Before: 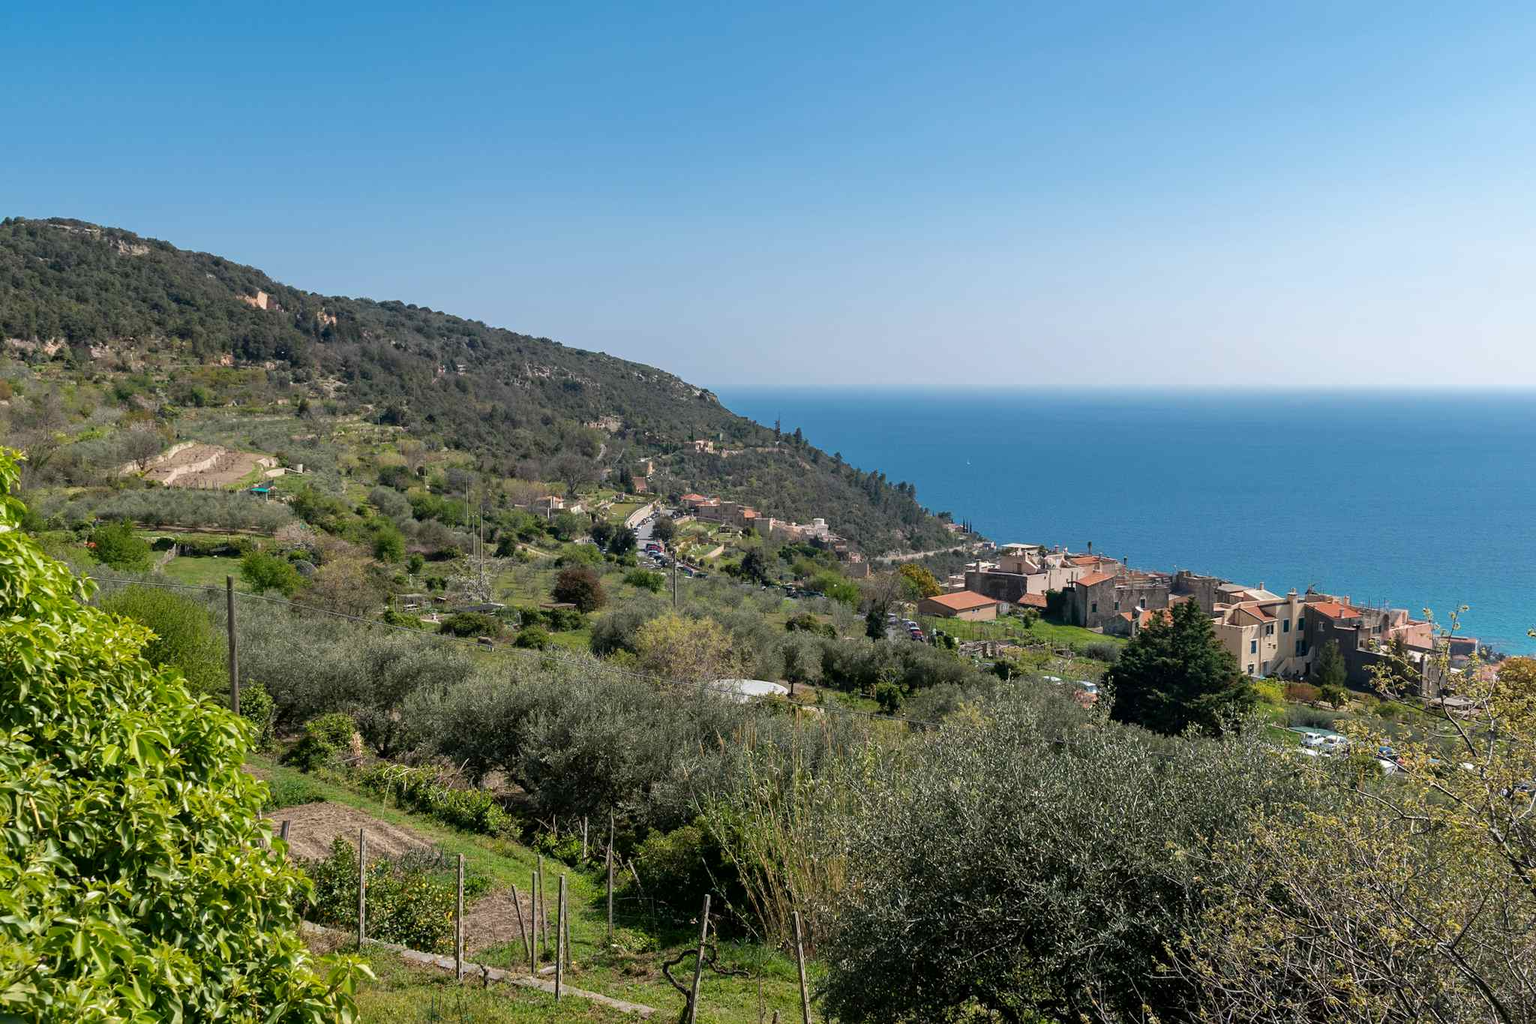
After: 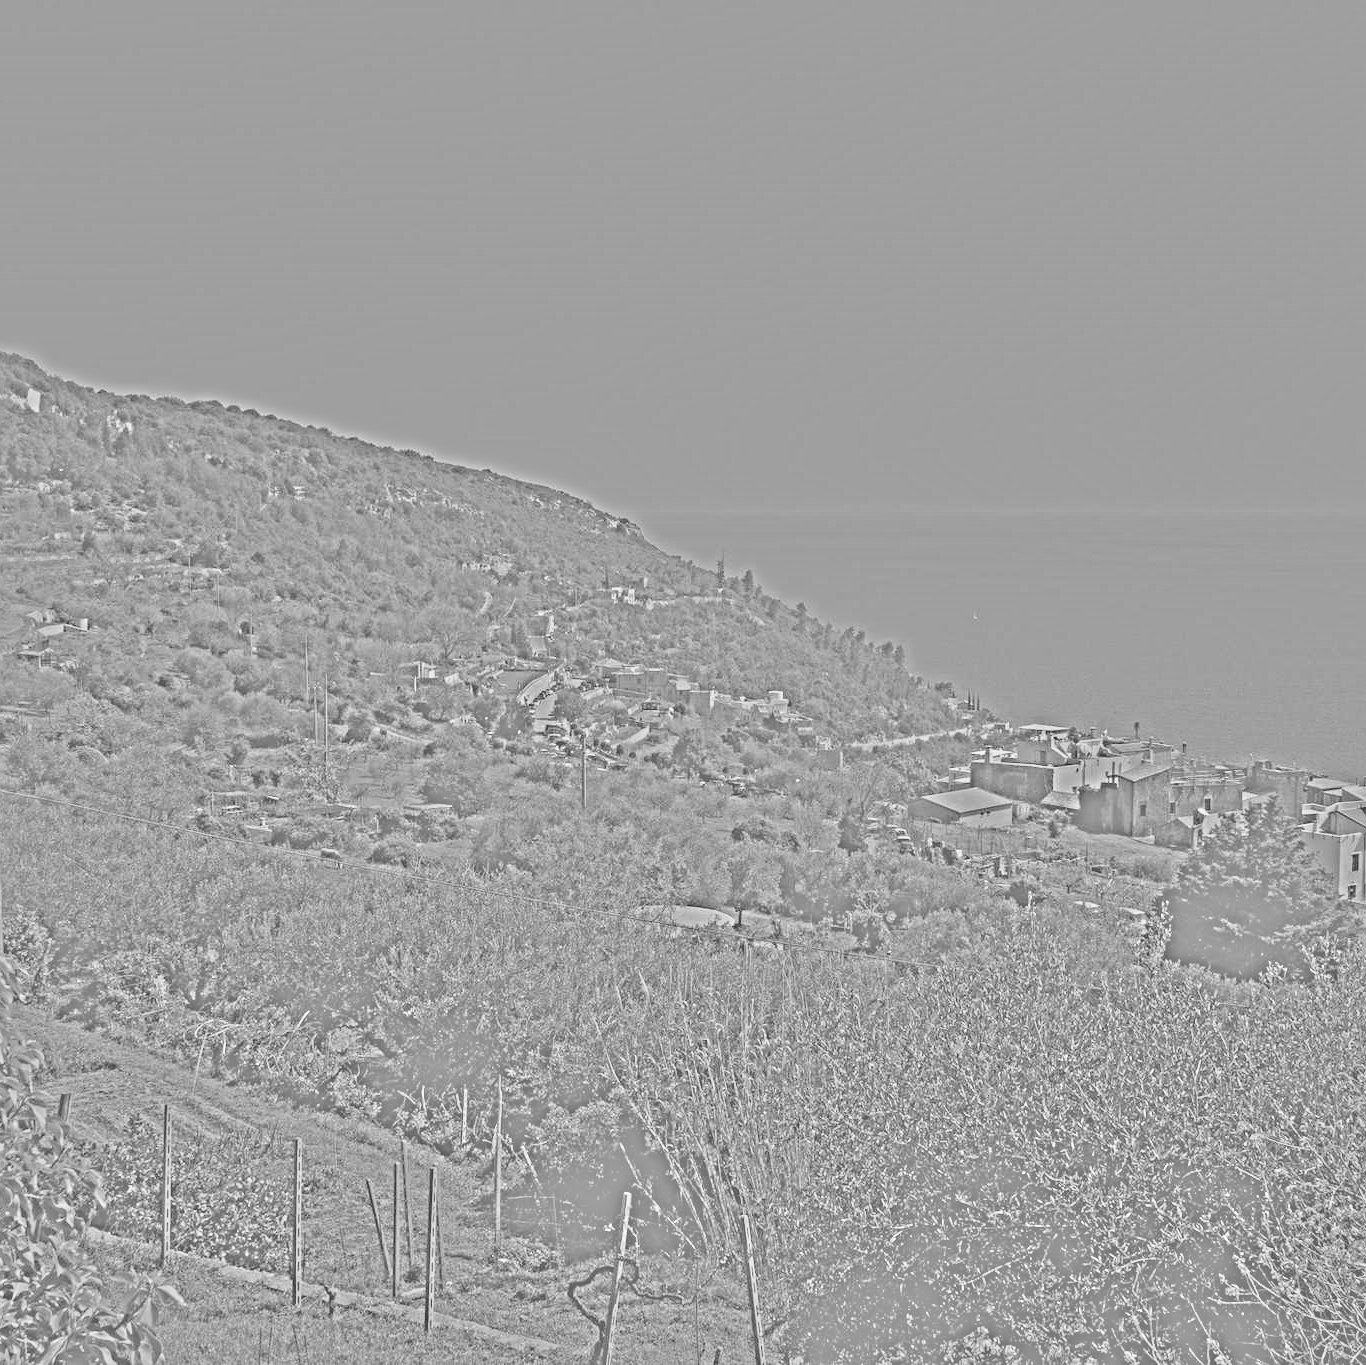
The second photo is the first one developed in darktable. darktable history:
highpass: sharpness 25.84%, contrast boost 14.94%
base curve: curves: ch0 [(0, 0) (0.028, 0.03) (0.121, 0.232) (0.46, 0.748) (0.859, 0.968) (1, 1)], preserve colors none
local contrast: mode bilateral grid, contrast 20, coarseness 50, detail 132%, midtone range 0.2
crop and rotate: left 15.446%, right 17.836%
